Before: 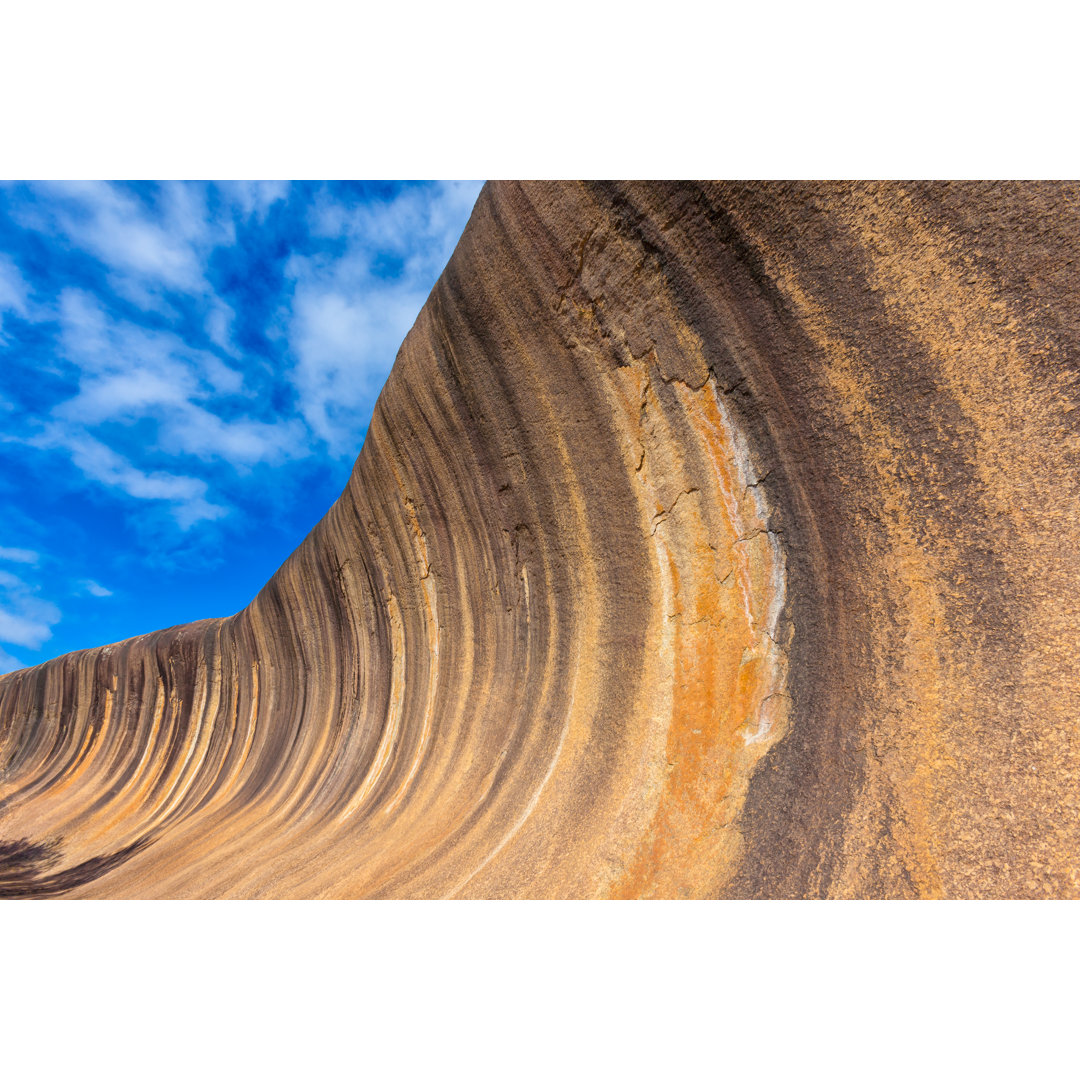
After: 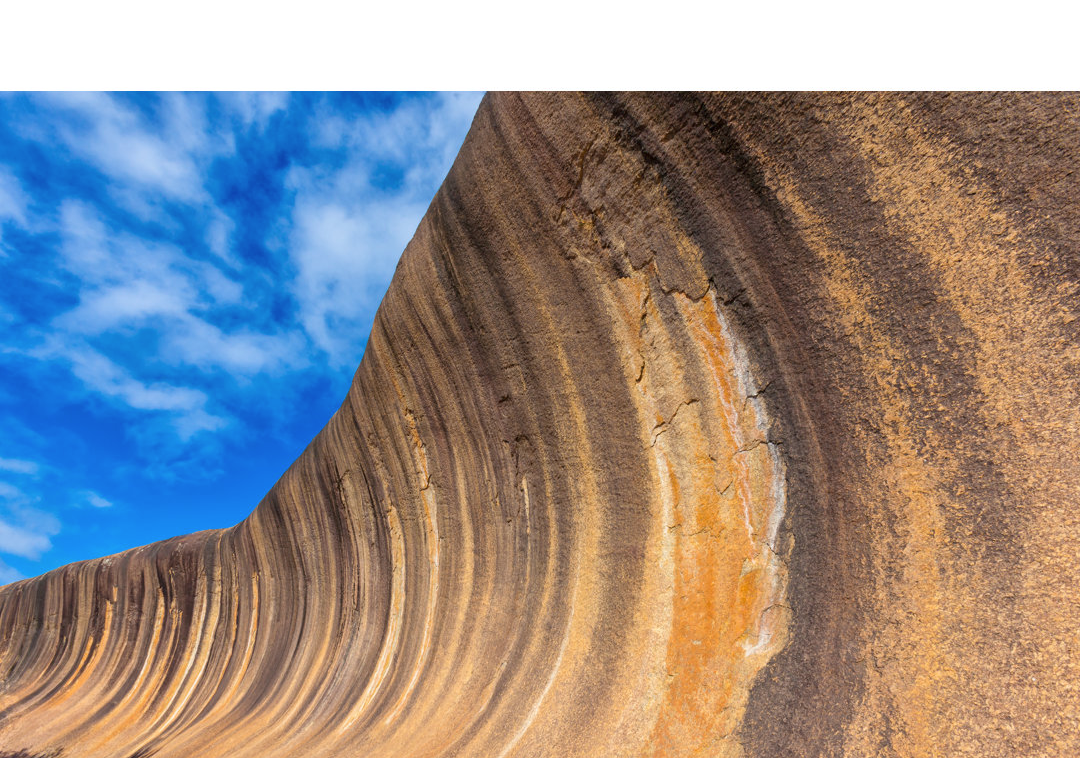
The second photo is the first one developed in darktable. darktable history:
contrast brightness saturation: saturation -0.026
crop and rotate: top 8.349%, bottom 21.443%
